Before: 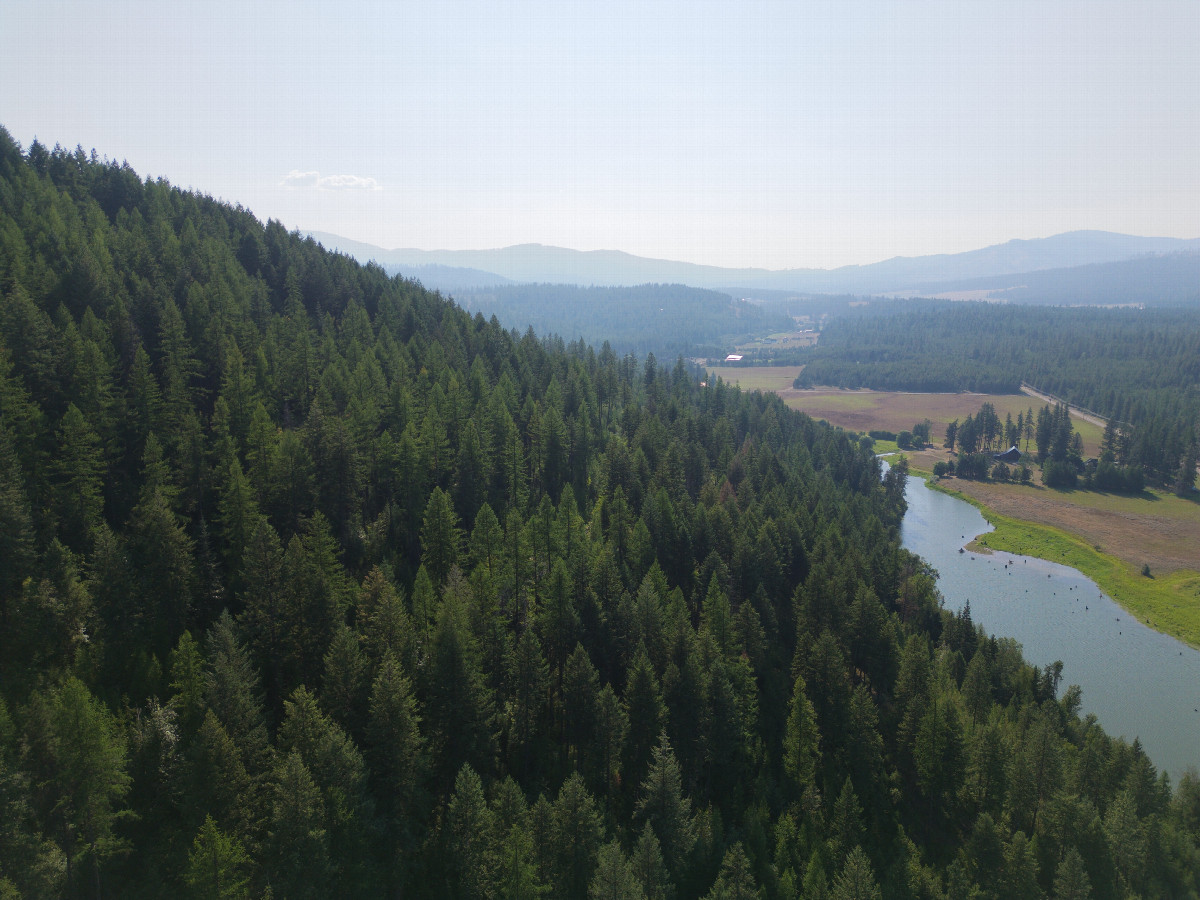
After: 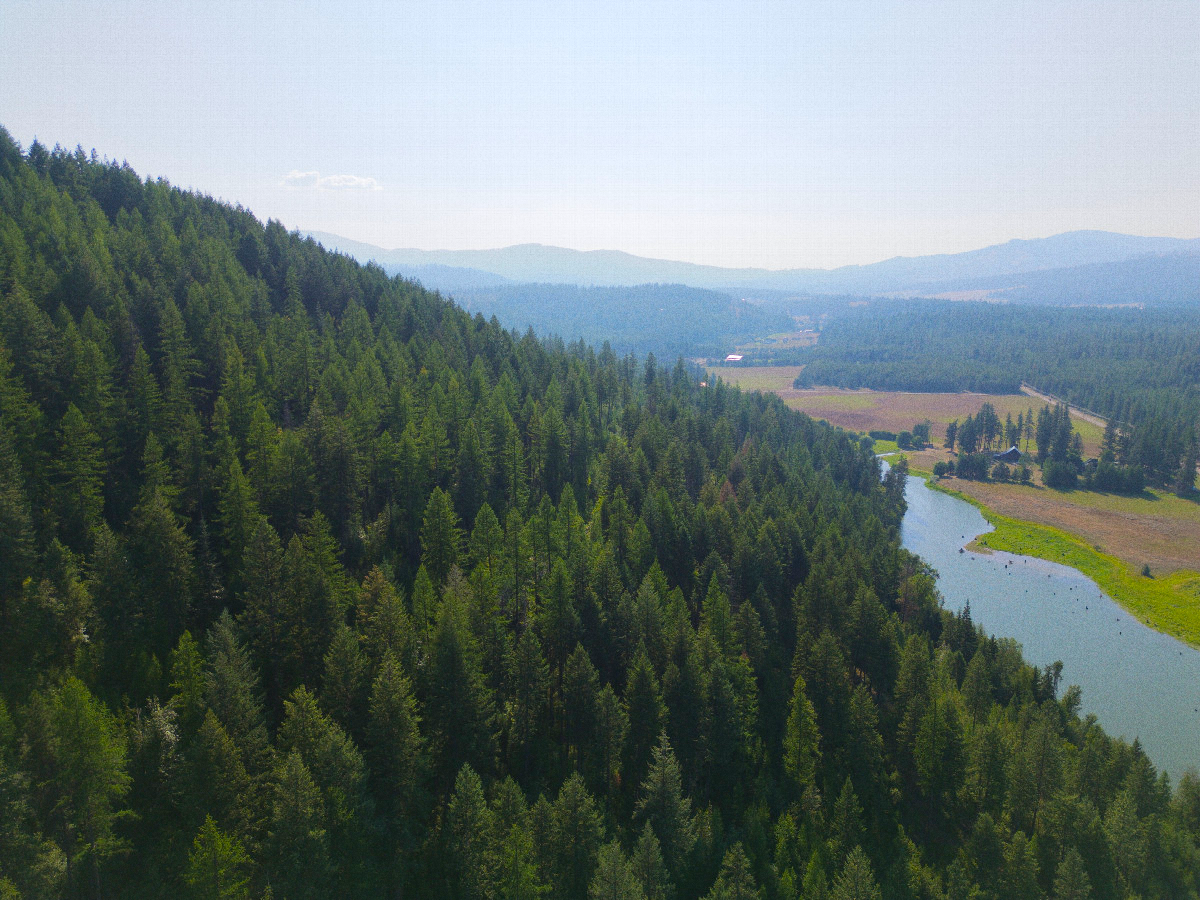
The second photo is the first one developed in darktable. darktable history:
color balance rgb: perceptual saturation grading › global saturation 25%, perceptual brilliance grading › mid-tones 10%, perceptual brilliance grading › shadows 15%, global vibrance 20%
grain: coarseness 0.47 ISO
